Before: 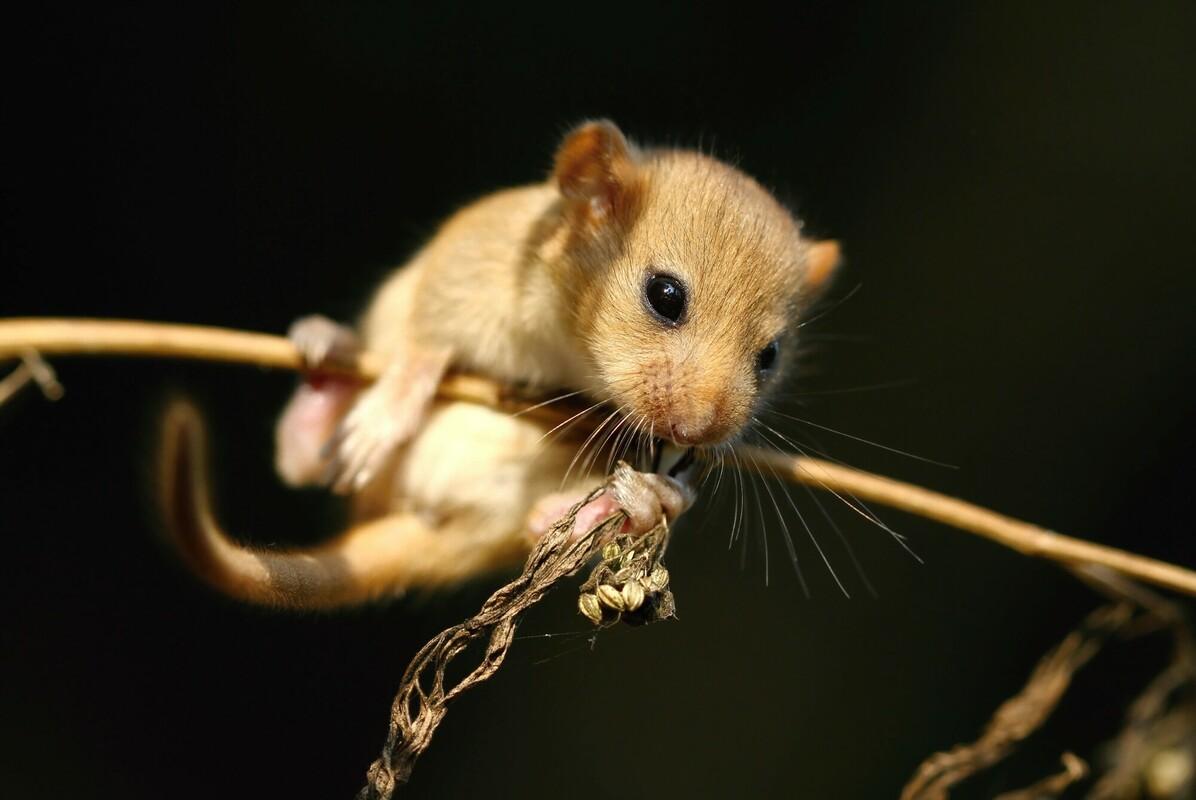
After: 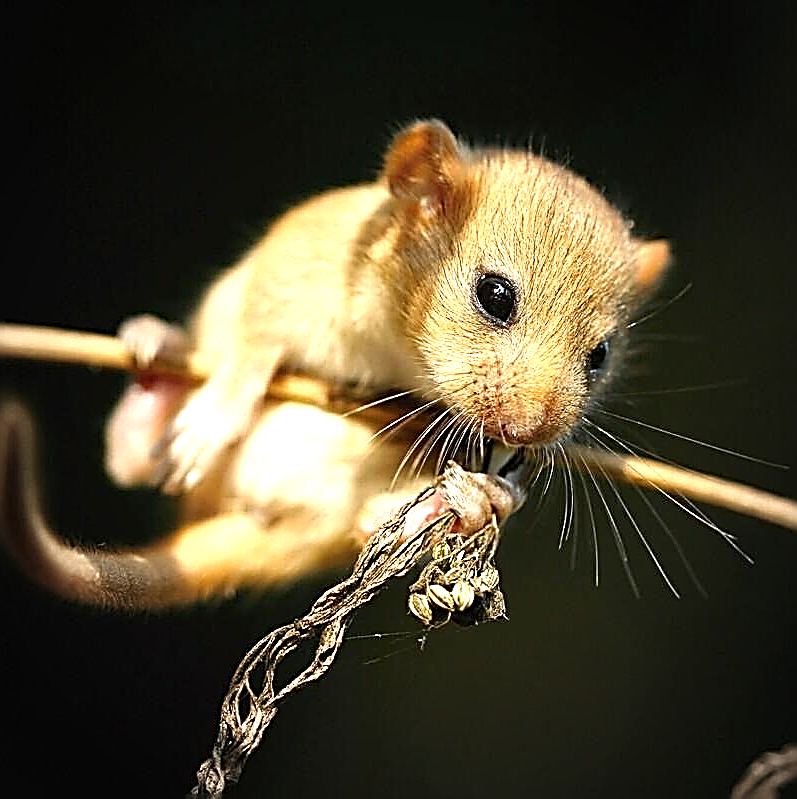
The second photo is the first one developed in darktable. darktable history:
exposure: exposure 0.777 EV, compensate highlight preservation false
sharpen: amount 1.991
vignetting: fall-off start 67.13%, width/height ratio 1.012, unbound false
crop and rotate: left 14.352%, right 18.932%
